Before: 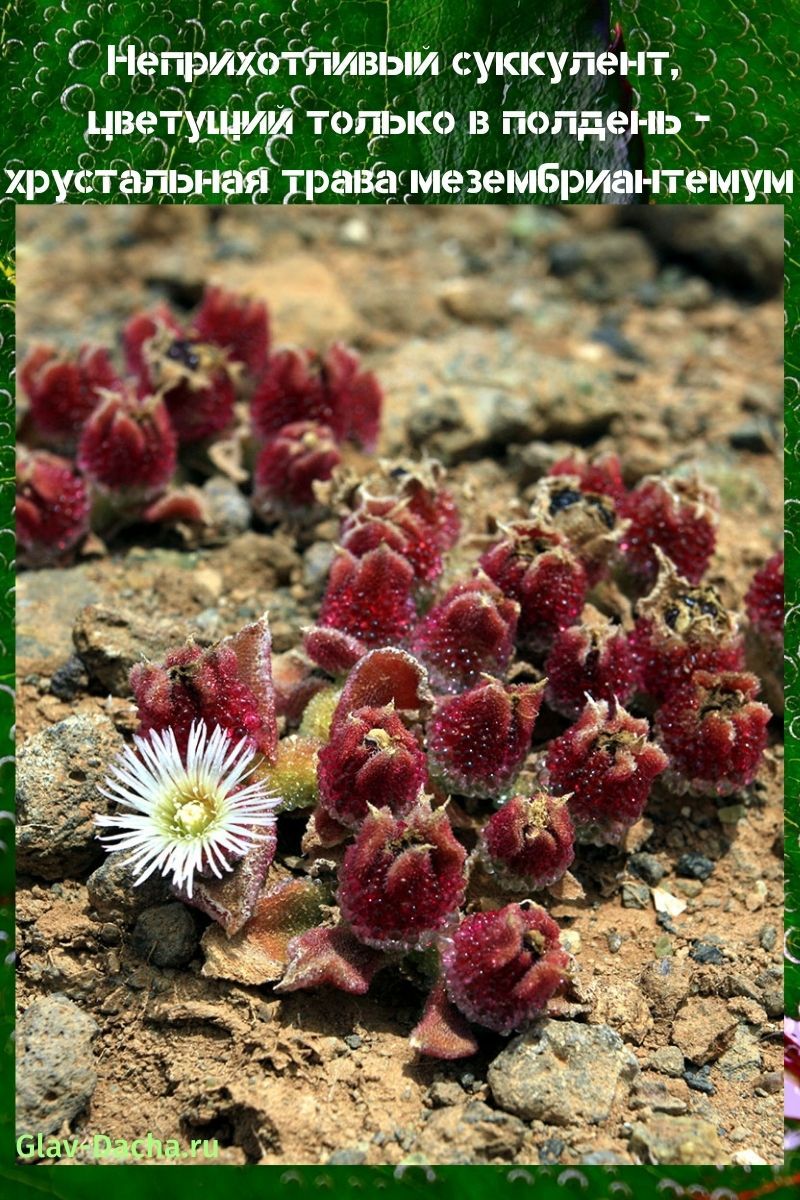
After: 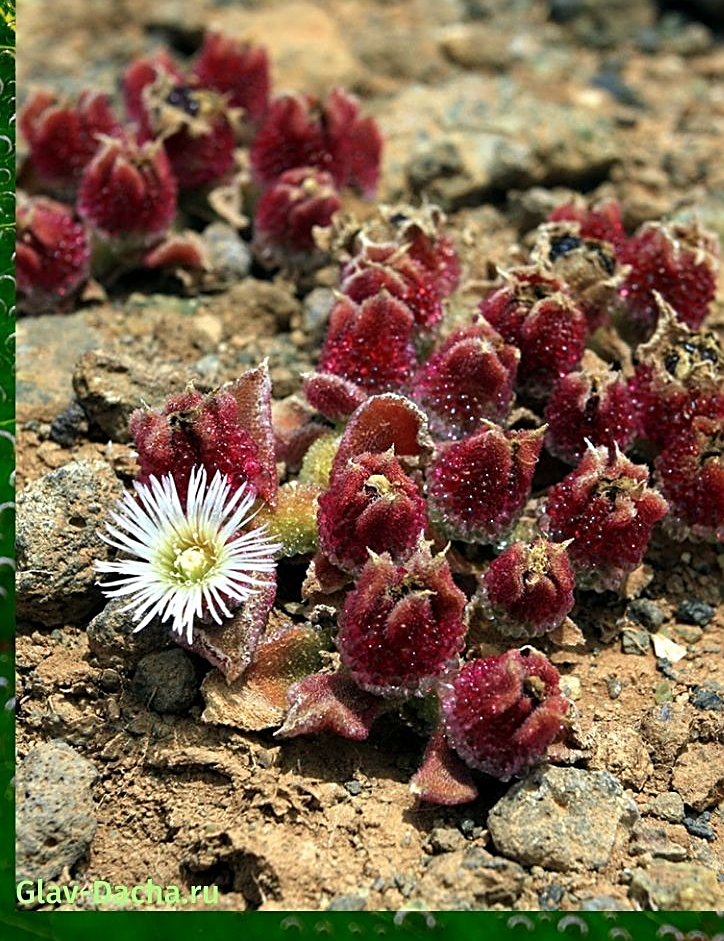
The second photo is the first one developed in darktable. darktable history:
crop: top 21.231%, right 9.393%, bottom 0.347%
sharpen: on, module defaults
